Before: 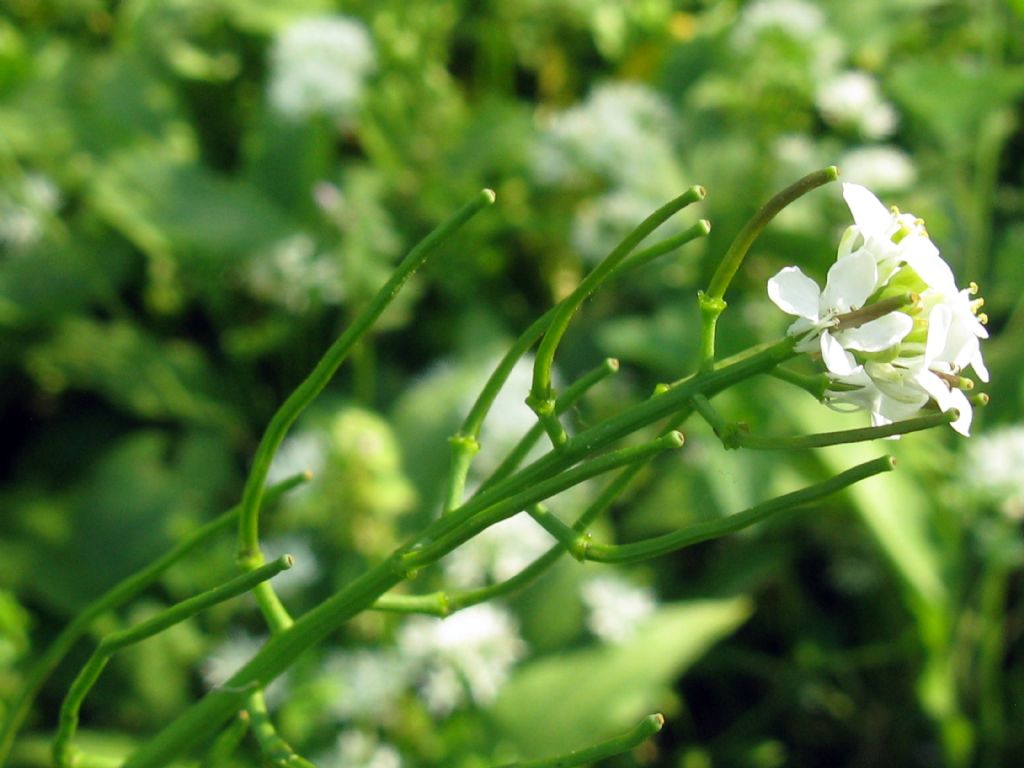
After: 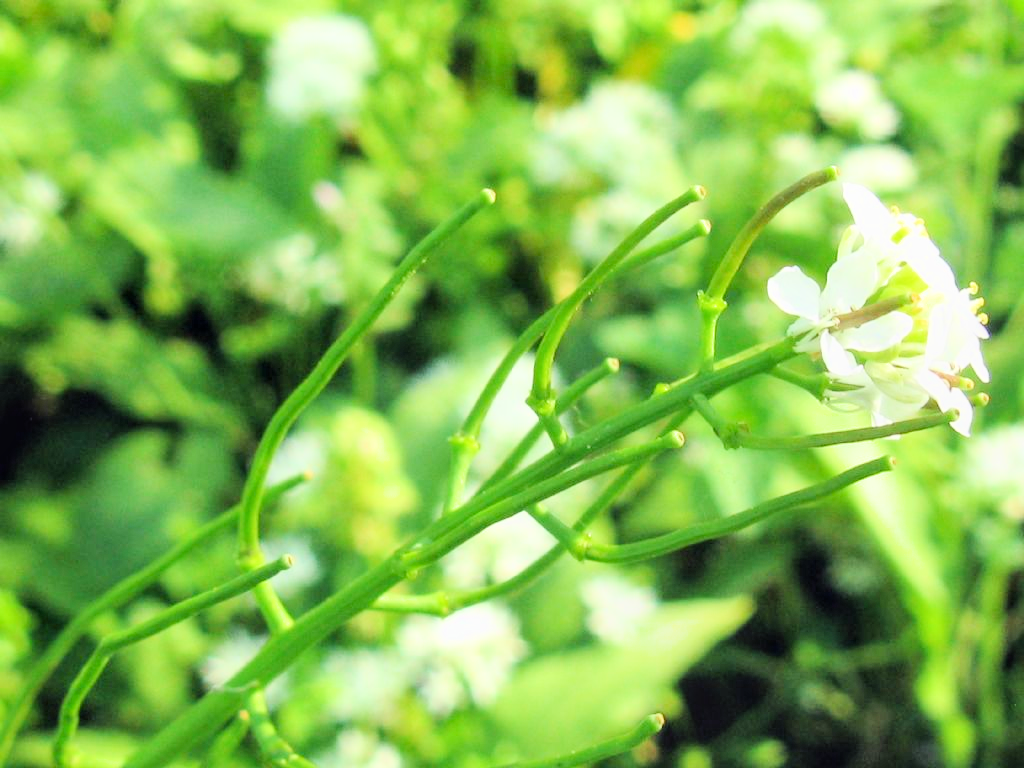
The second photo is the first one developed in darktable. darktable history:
contrast brightness saturation: contrast 0.071
exposure: black level correction 0, exposure 1.985 EV, compensate highlight preservation false
filmic rgb: black relative exposure -6.97 EV, white relative exposure 5.63 EV, hardness 2.85, color science v6 (2022)
local contrast: detail 118%
